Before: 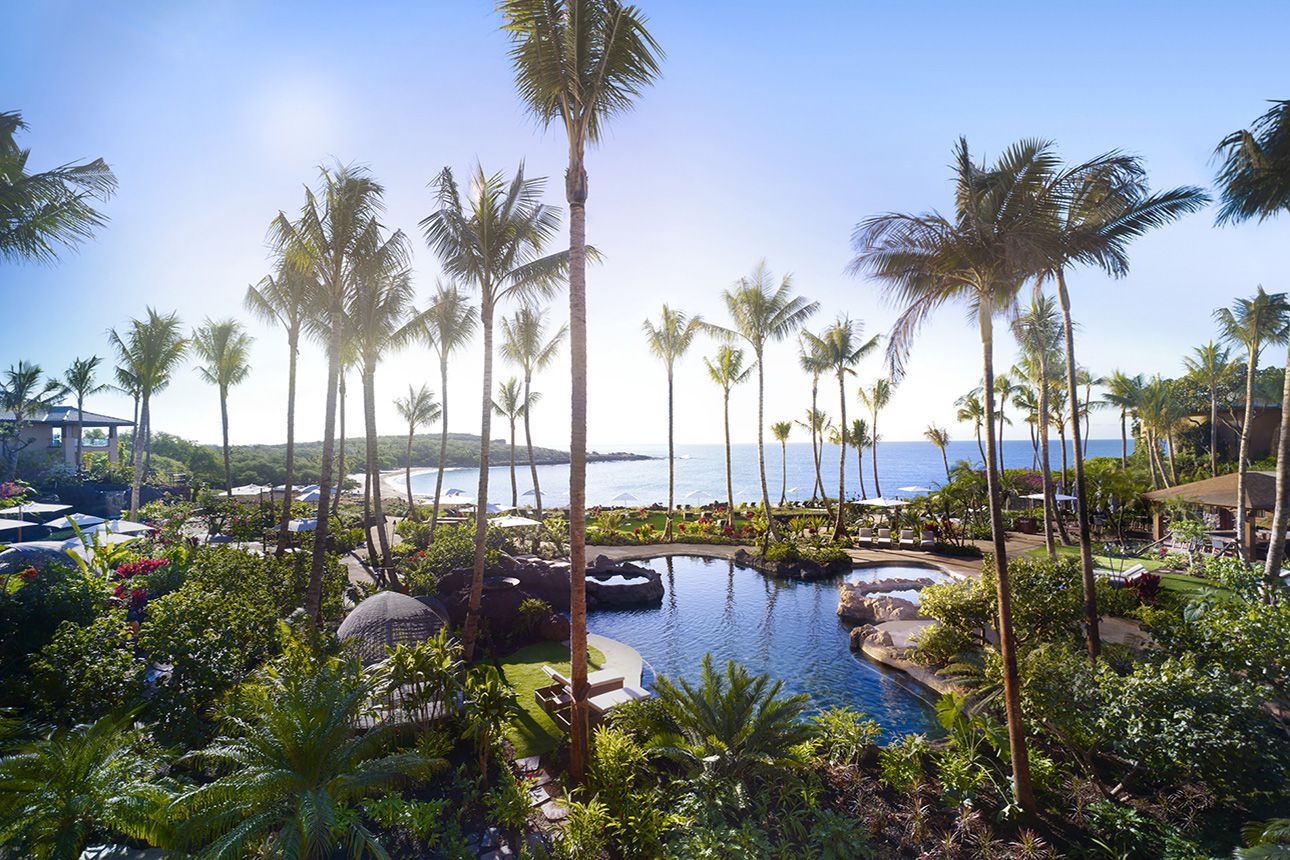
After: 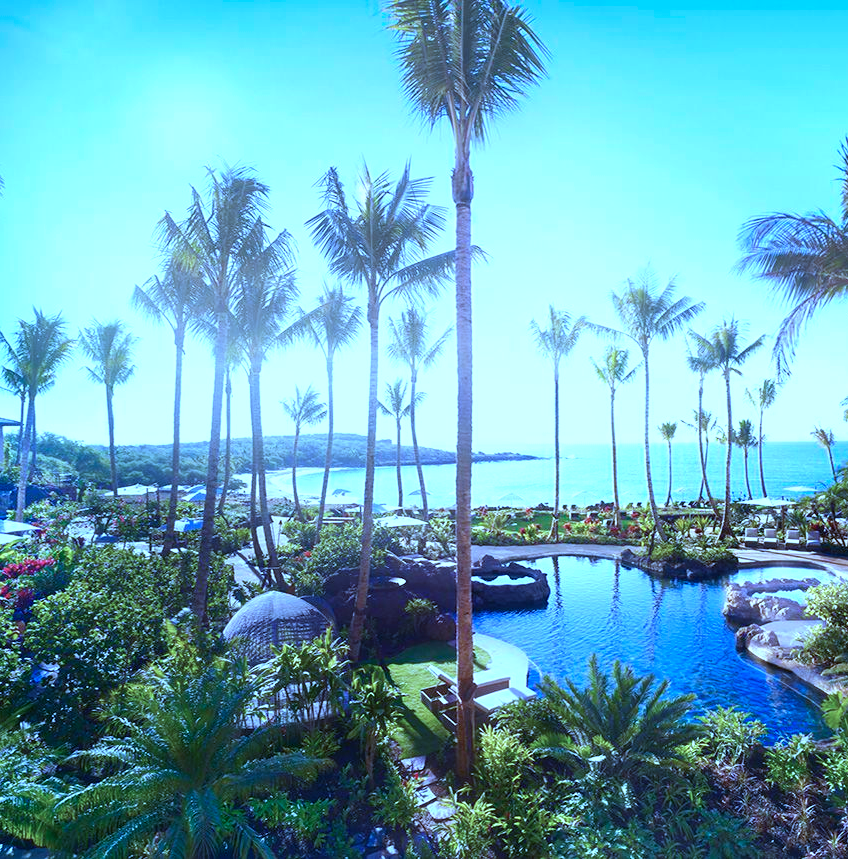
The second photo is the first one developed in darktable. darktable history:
exposure: exposure 0.566 EV, compensate exposure bias true, compensate highlight preservation false
crop and rotate: left 8.866%, right 25.342%
color calibration: illuminant as shot in camera, x 0.443, y 0.413, temperature 2891.9 K
levels: white 99.93%
